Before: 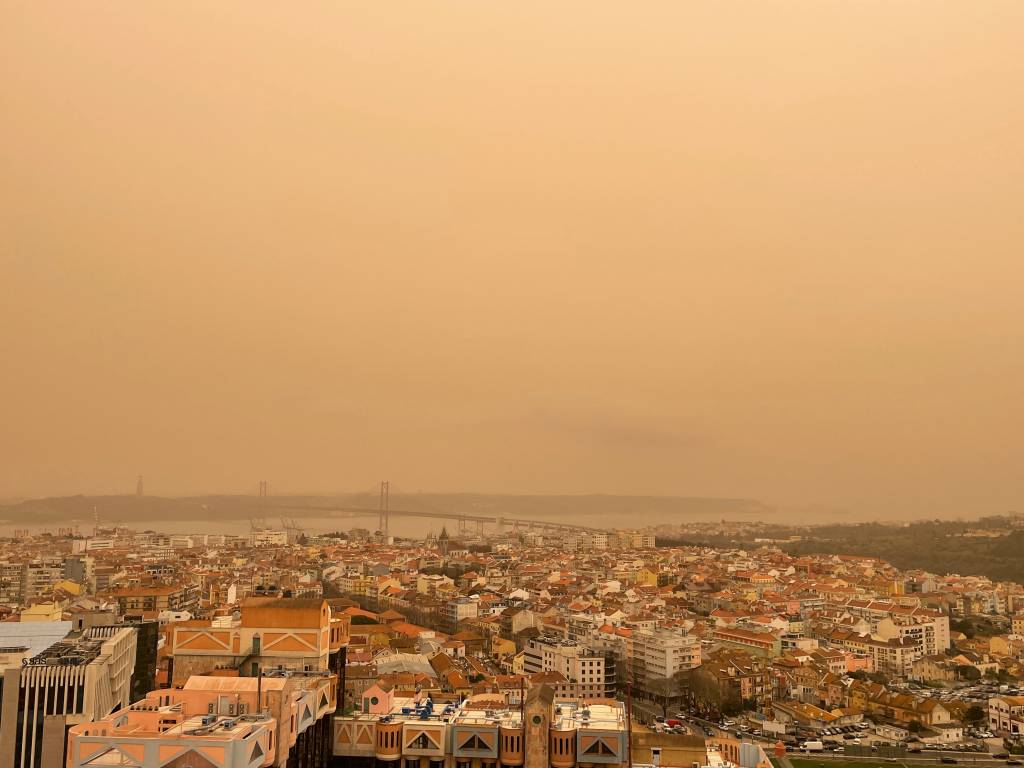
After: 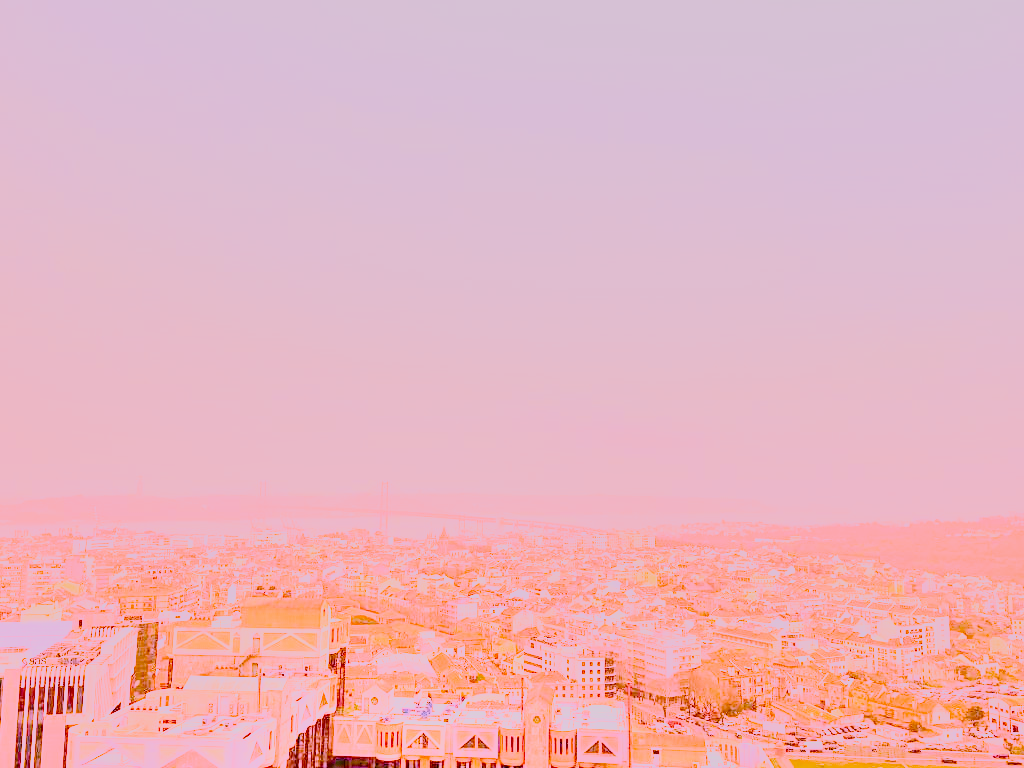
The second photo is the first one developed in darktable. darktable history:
white balance: red 1.828, blue 1.8
highlight reconstruction: iterations 1, diameter of reconstruction 64 px
exposure: black level correction 0, exposure 0.7 EV, compensate exposure bias true, compensate highlight preservation false
filmic rgb: black relative exposure -7.65 EV, white relative exposure 4.56 EV, hardness 3.61, contrast 0.812, color science v6 (2022)
base curve: curves: ch0 [(0, 0) (0.026, 0.03) (0.109, 0.232) (0.351, 0.748) (0.669, 0.968) (1, 1)]
shadows and highlights: soften with gaussian
tone curve: curves: ch0 [(0, 0) (0.08, 0.04) (0.17, 0.11) (0.5, 0.5) (0.83, 0.89) (0.92, 0.96) (1, 1)], preserve colors none
color balance rgb: linear chroma grading › global chroma -5.5%
color balance: lift [1, 1.007, 1, 1]
